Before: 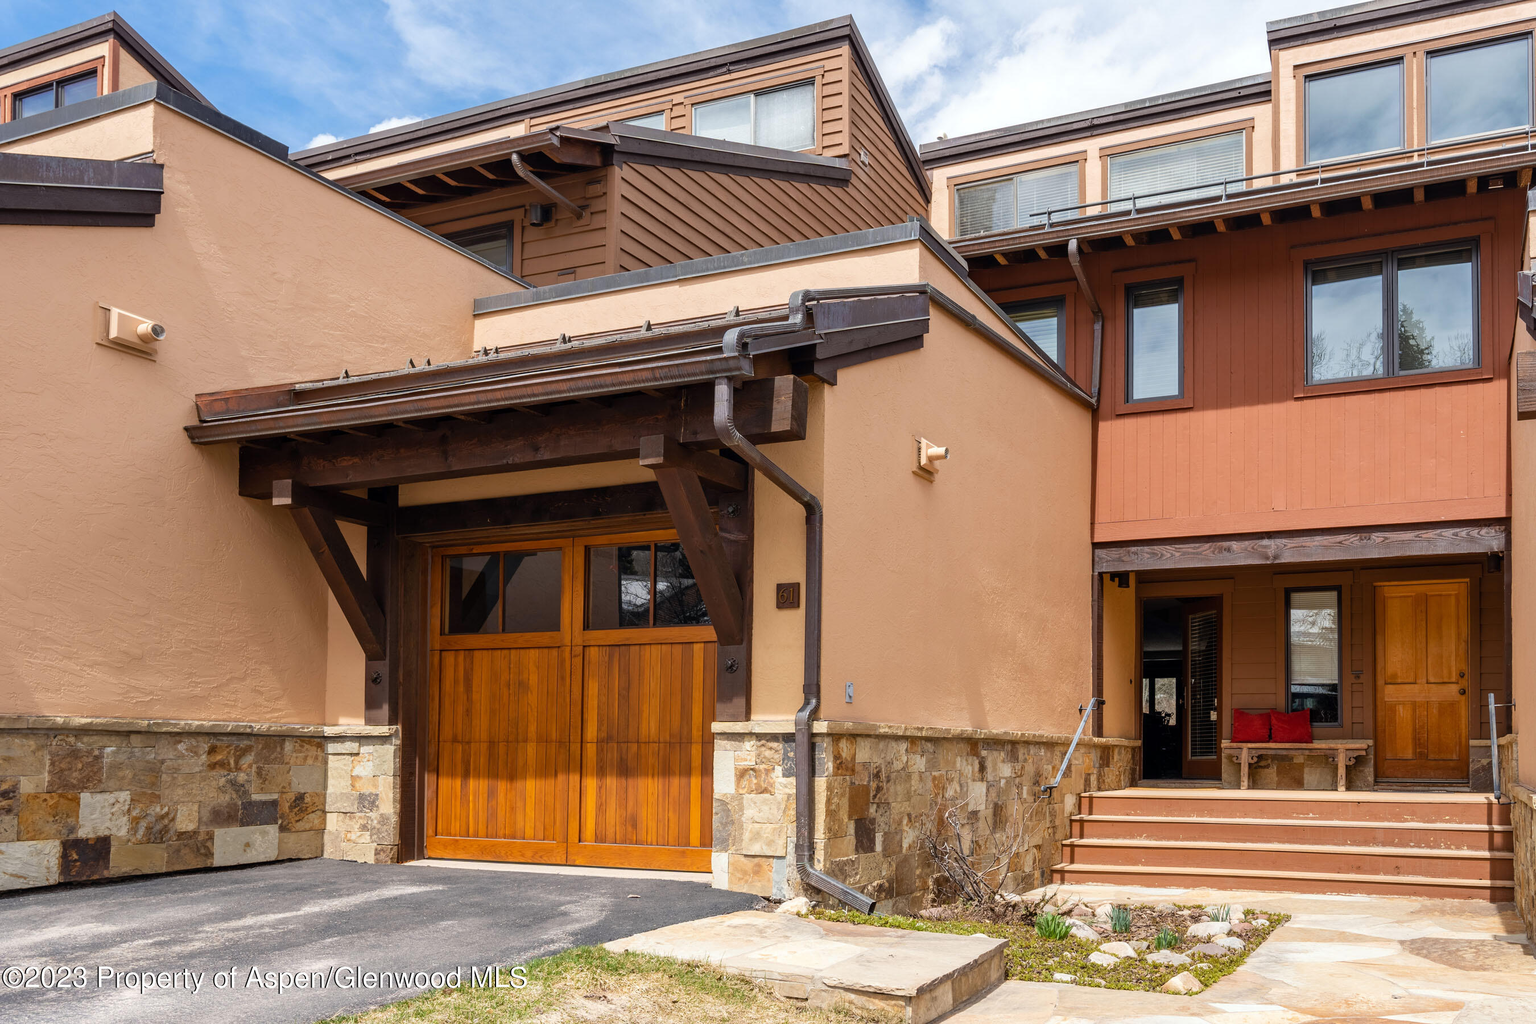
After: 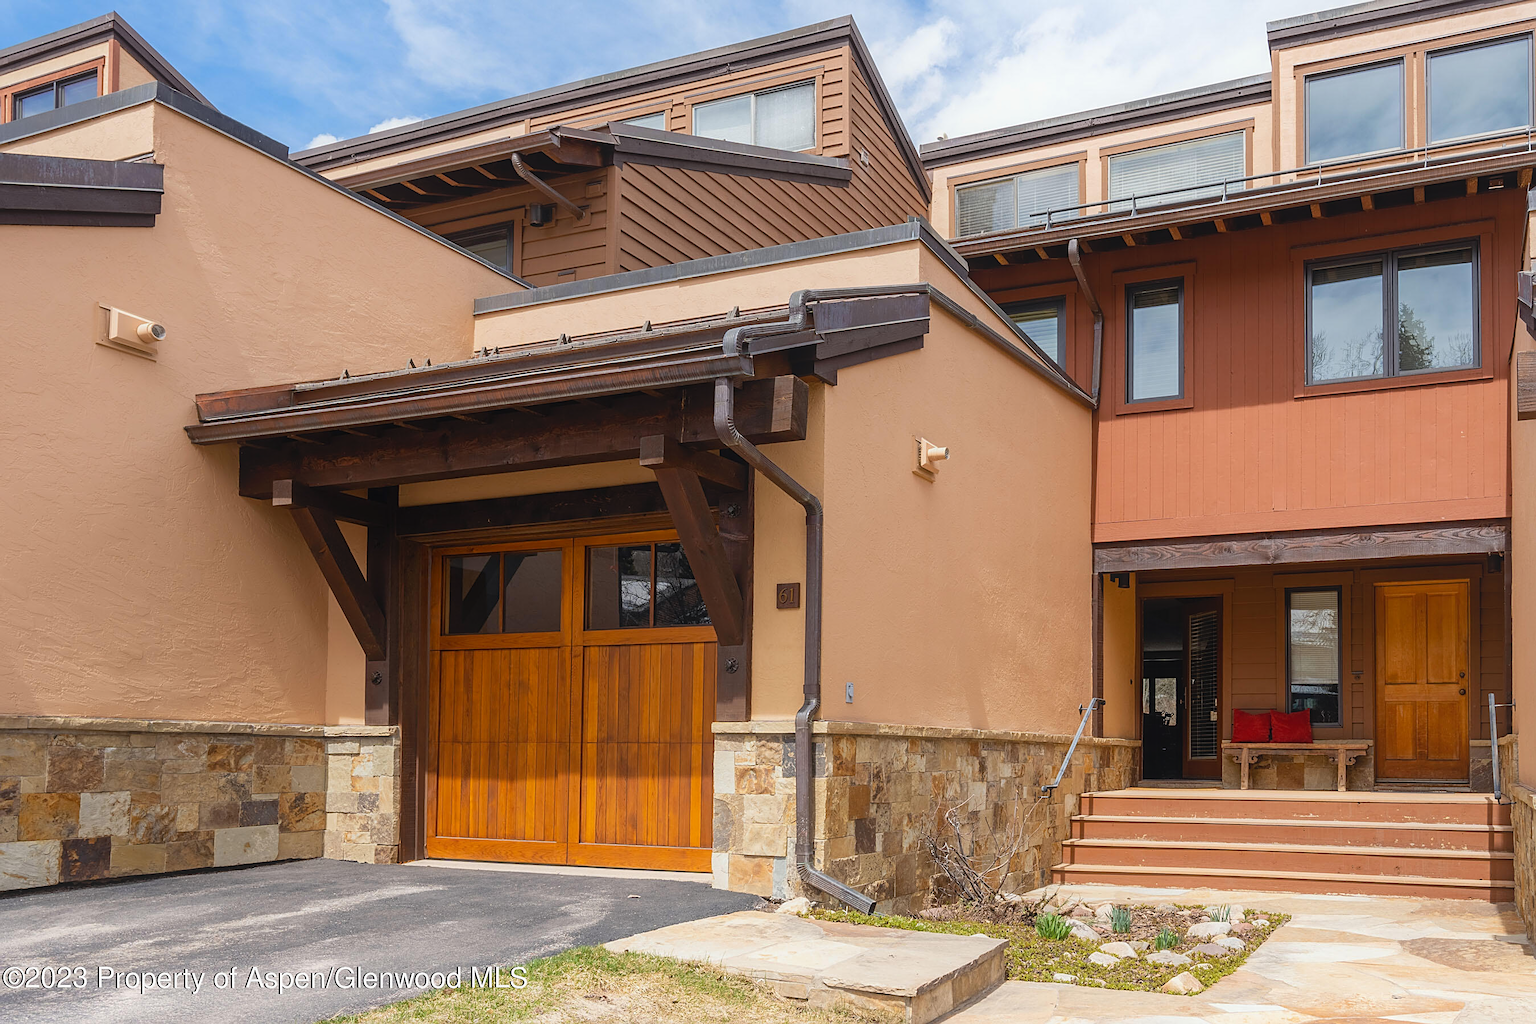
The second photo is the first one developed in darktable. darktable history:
sharpen: on, module defaults
contrast equalizer: y [[0.46, 0.454, 0.451, 0.451, 0.455, 0.46], [0.5 ×6], [0.5 ×6], [0 ×6], [0 ×6]]
